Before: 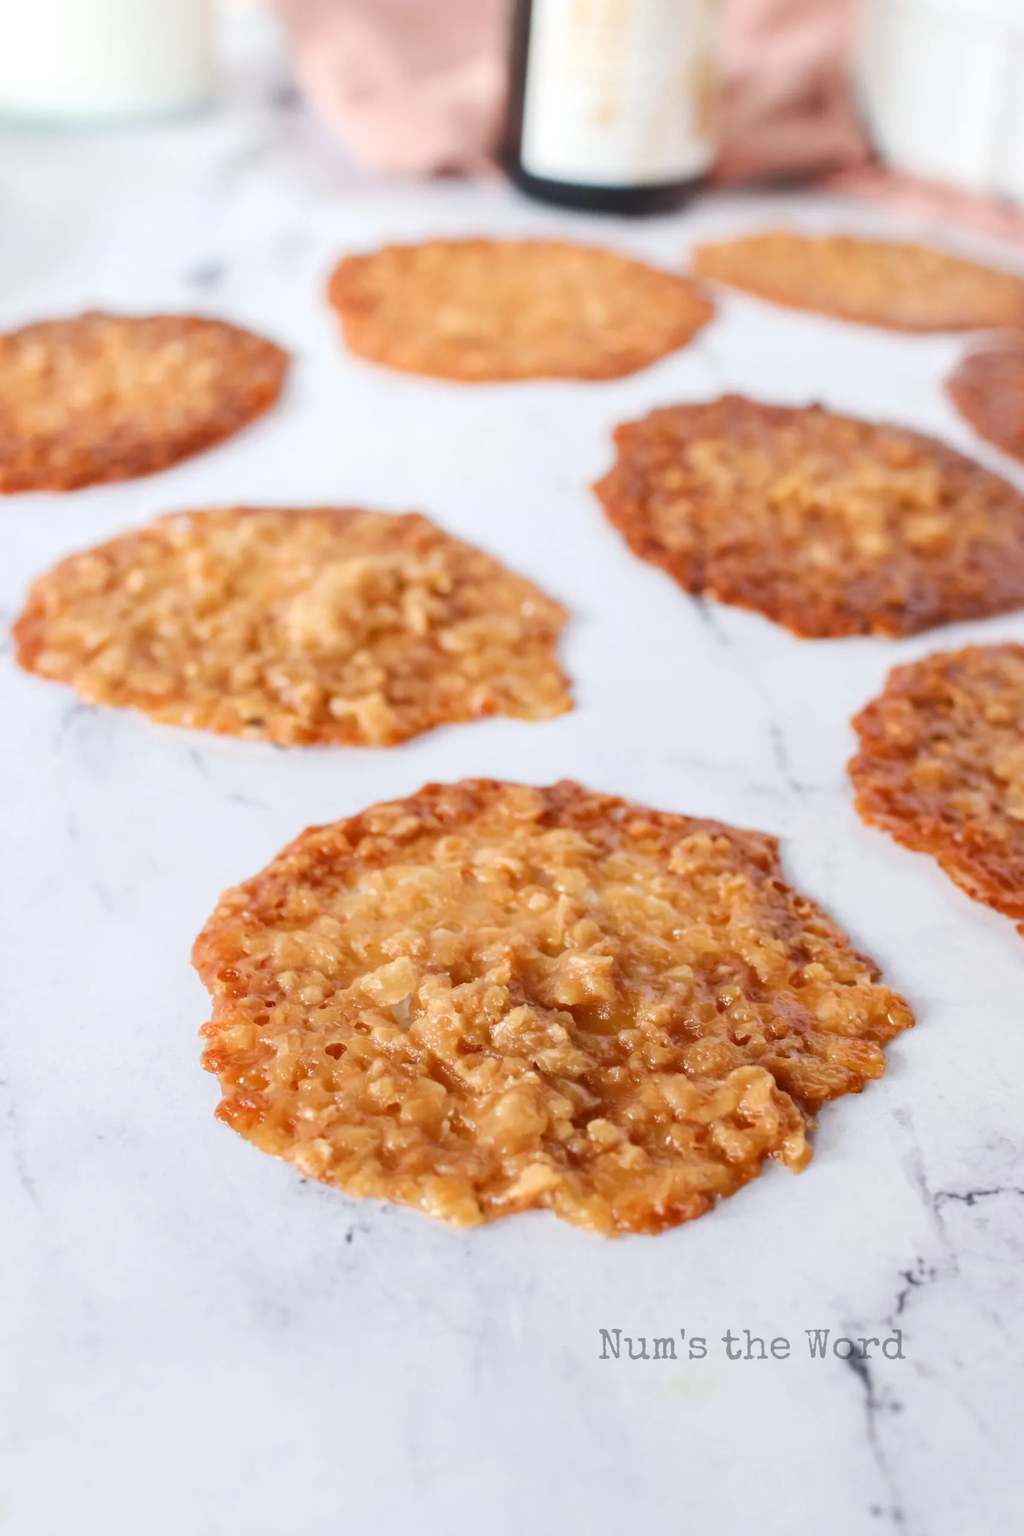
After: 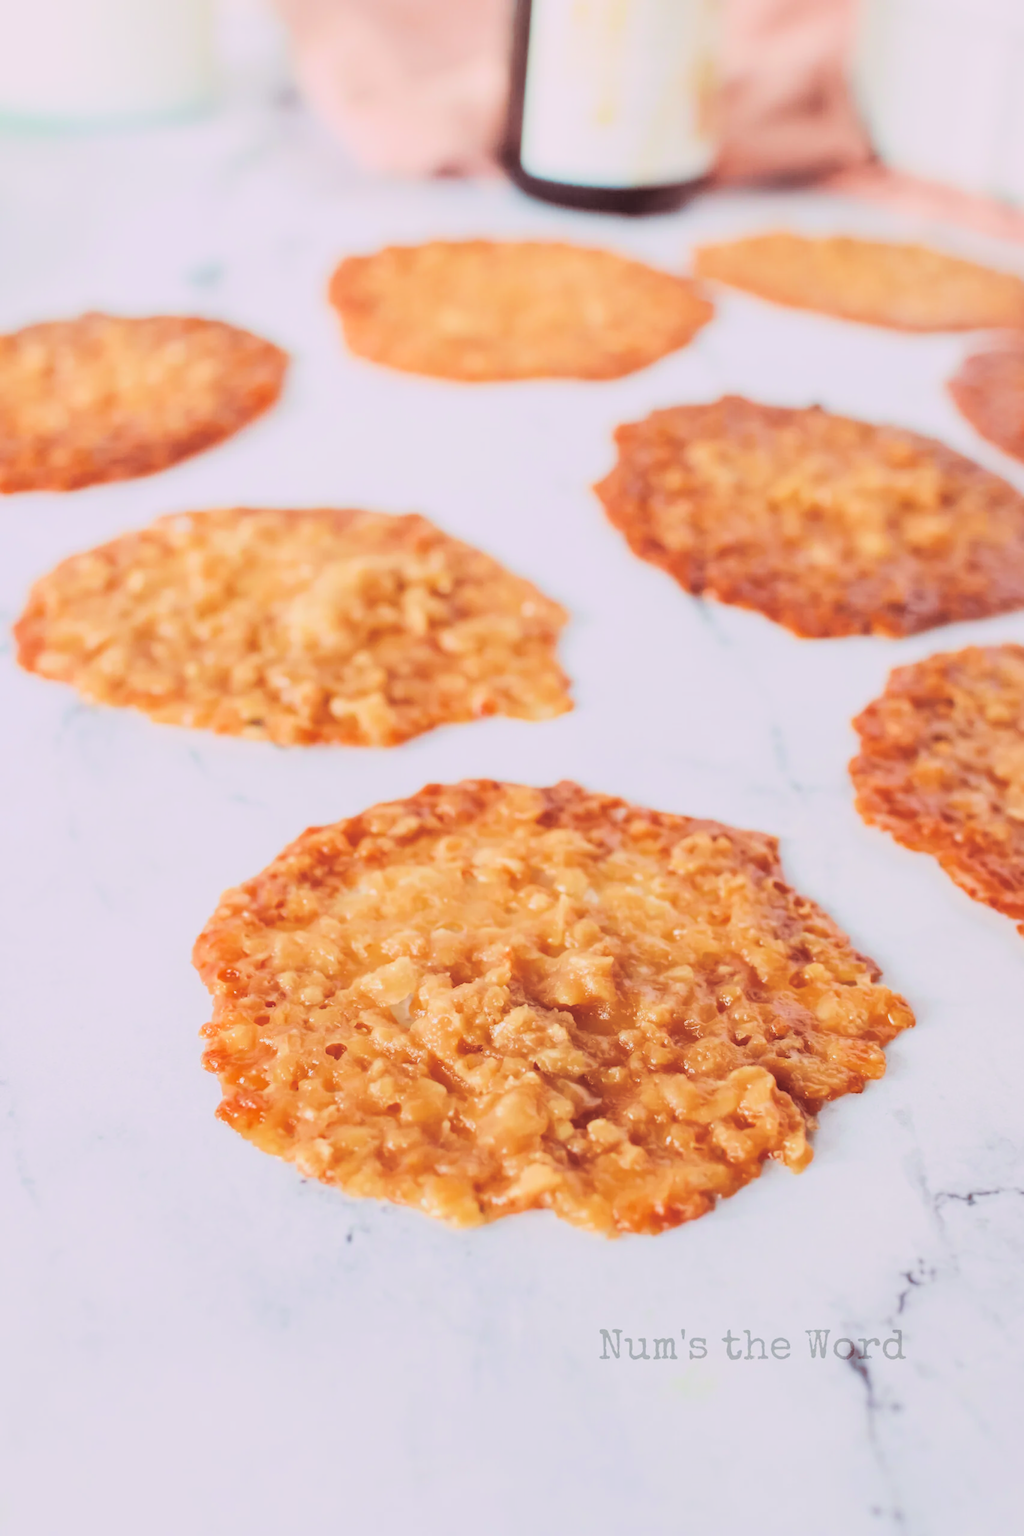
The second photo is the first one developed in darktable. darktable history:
split-toning: highlights › hue 298.8°, highlights › saturation 0.73, compress 41.76%
levels: levels [0, 0.476, 0.951]
filmic rgb: black relative exposure -6.15 EV, white relative exposure 6.96 EV, hardness 2.23, color science v6 (2022)
exposure: black level correction 0, exposure 0.7 EV, compensate exposure bias true, compensate highlight preservation false
